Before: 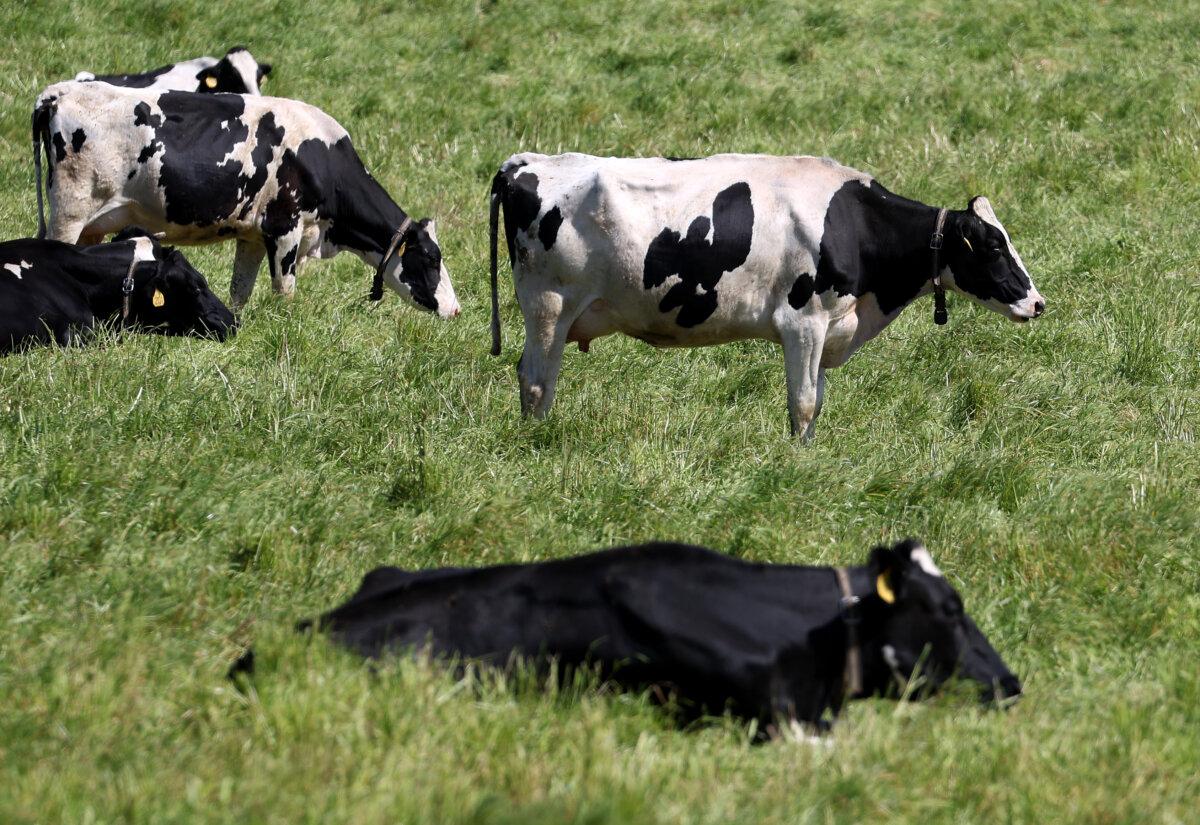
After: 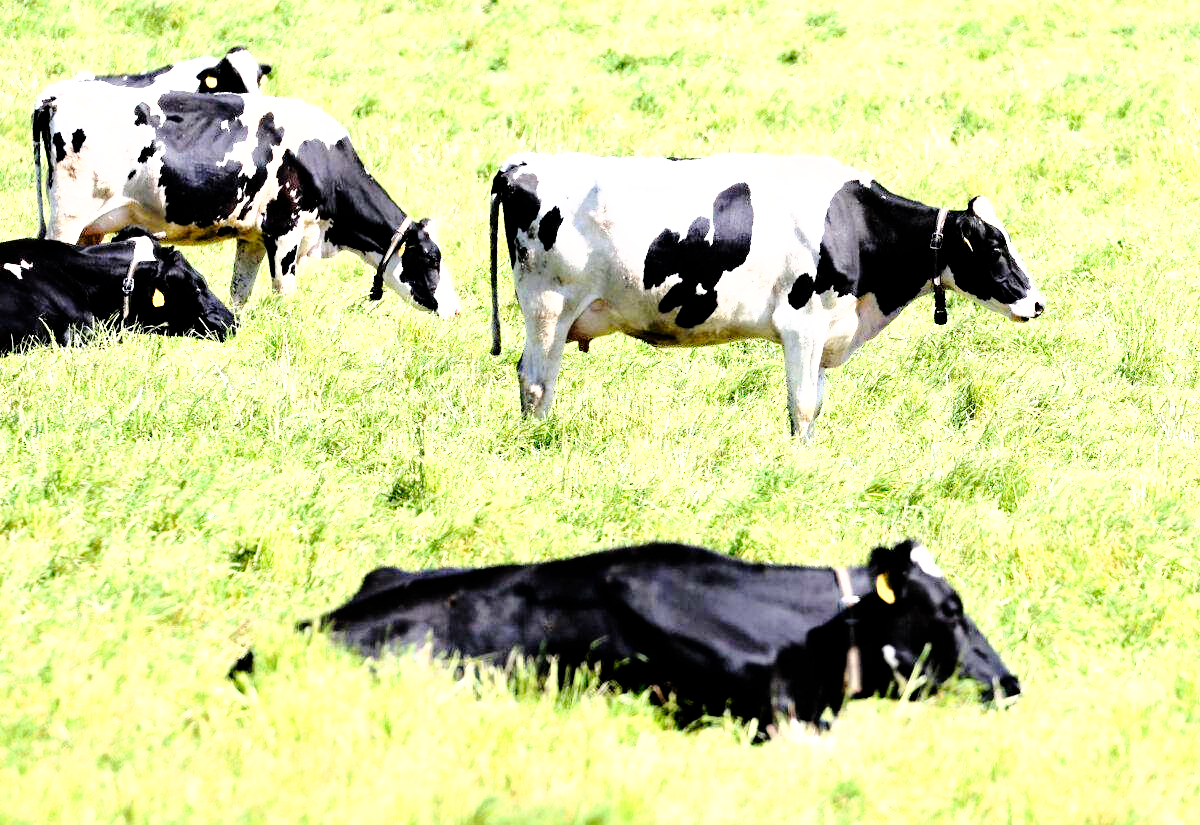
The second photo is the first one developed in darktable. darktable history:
tone curve: curves: ch0 [(0, 0) (0.003, 0) (0.011, 0.001) (0.025, 0.001) (0.044, 0.003) (0.069, 0.009) (0.1, 0.018) (0.136, 0.032) (0.177, 0.074) (0.224, 0.13) (0.277, 0.218) (0.335, 0.321) (0.399, 0.425) (0.468, 0.523) (0.543, 0.617) (0.623, 0.708) (0.709, 0.789) (0.801, 0.873) (0.898, 0.967) (1, 1)], preserve colors none
exposure: black level correction 0, exposure 1.126 EV, compensate exposure bias true, compensate highlight preservation false
base curve: curves: ch0 [(0, 0) (0.012, 0.01) (0.073, 0.168) (0.31, 0.711) (0.645, 0.957) (1, 1)]
